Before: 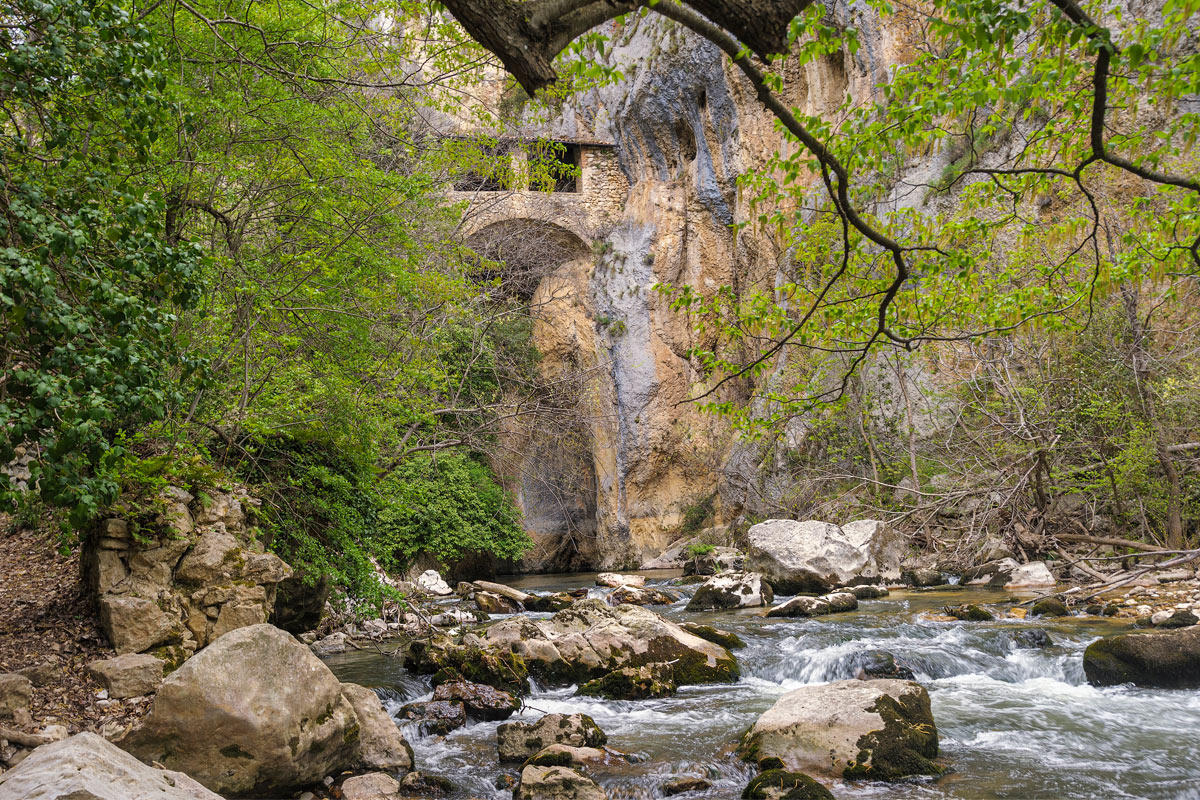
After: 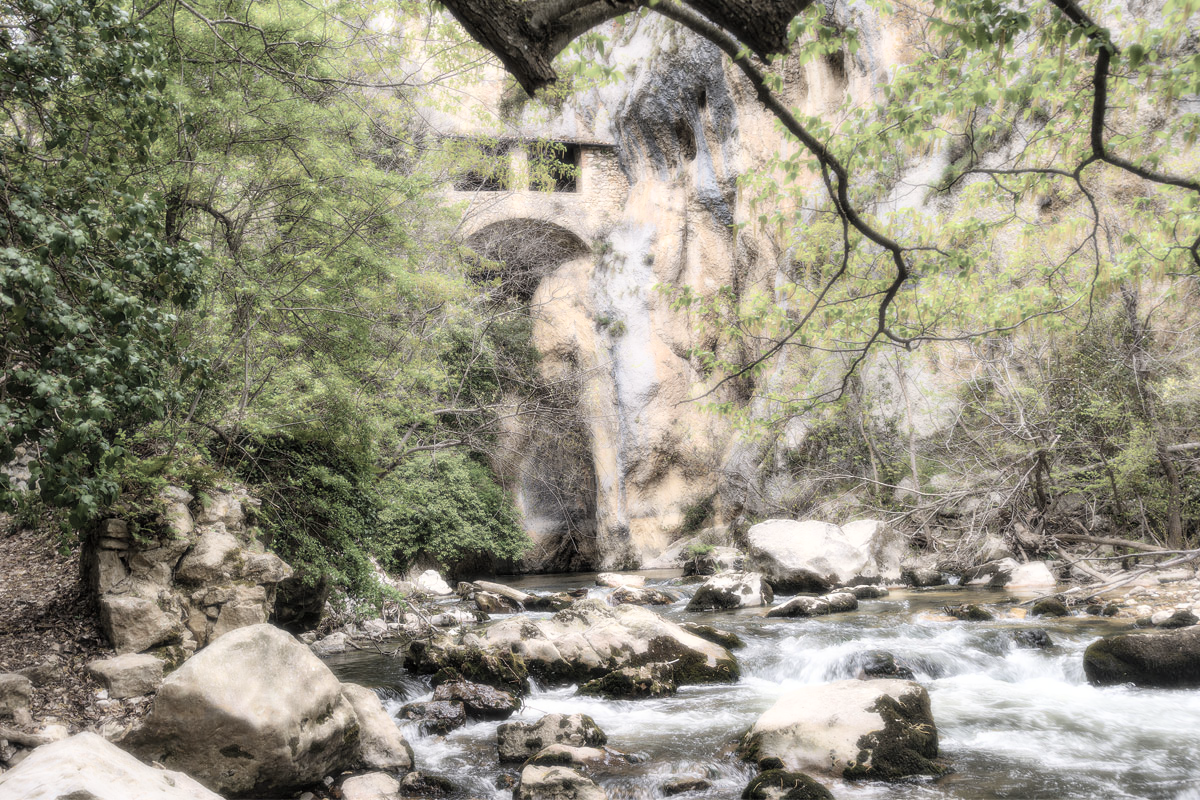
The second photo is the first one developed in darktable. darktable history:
color correction: saturation 0.5
bloom: size 0%, threshold 54.82%, strength 8.31%
